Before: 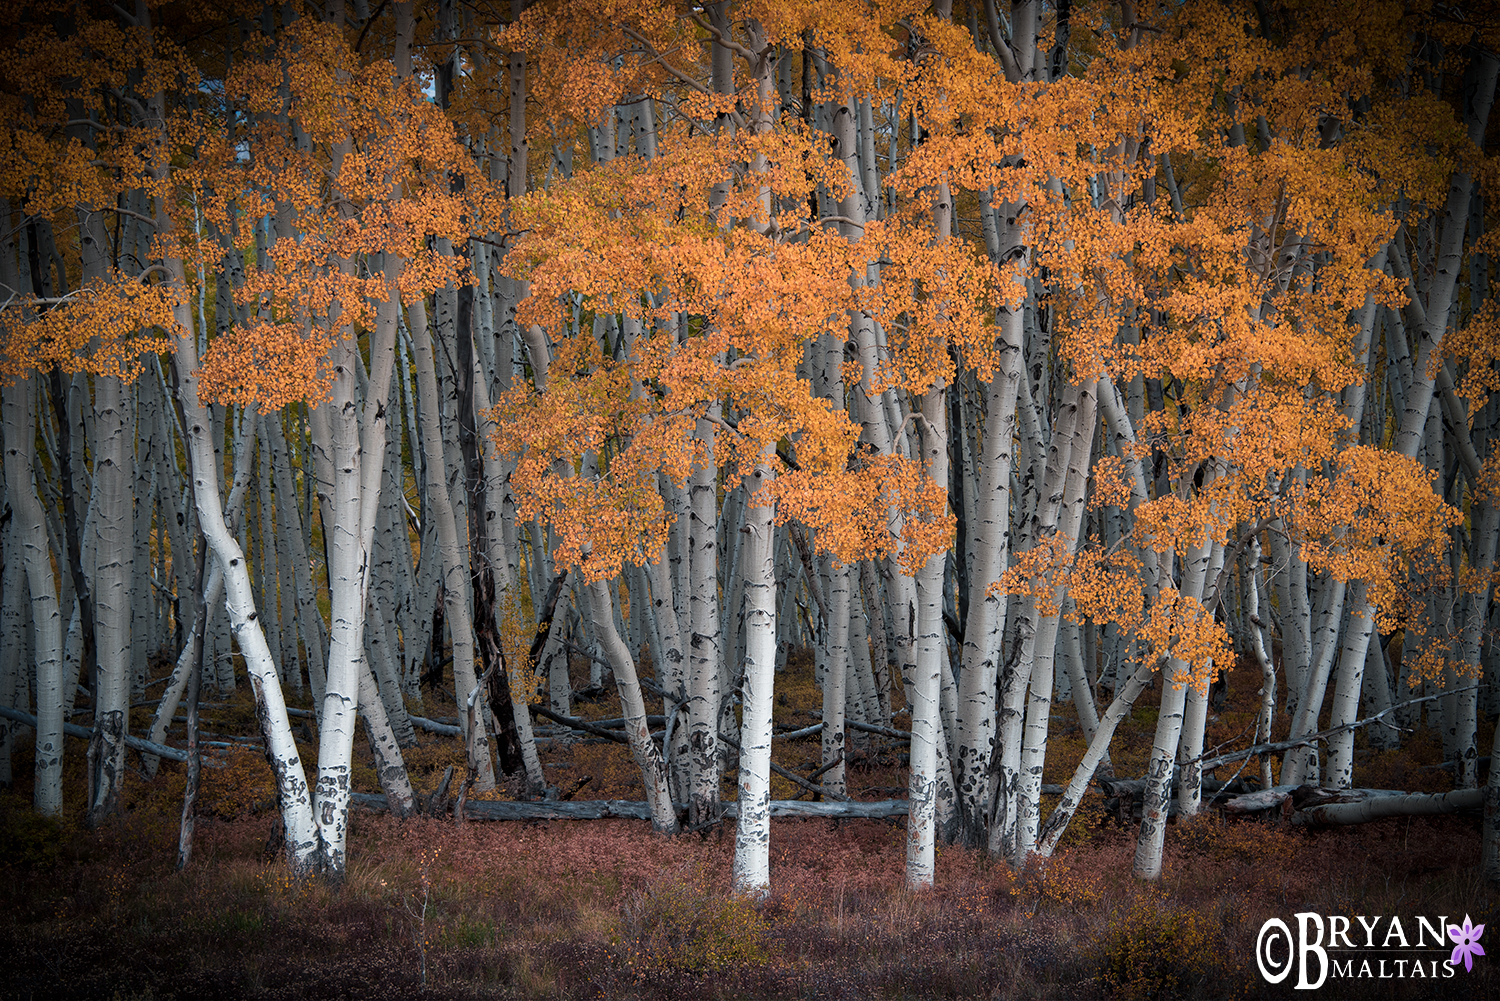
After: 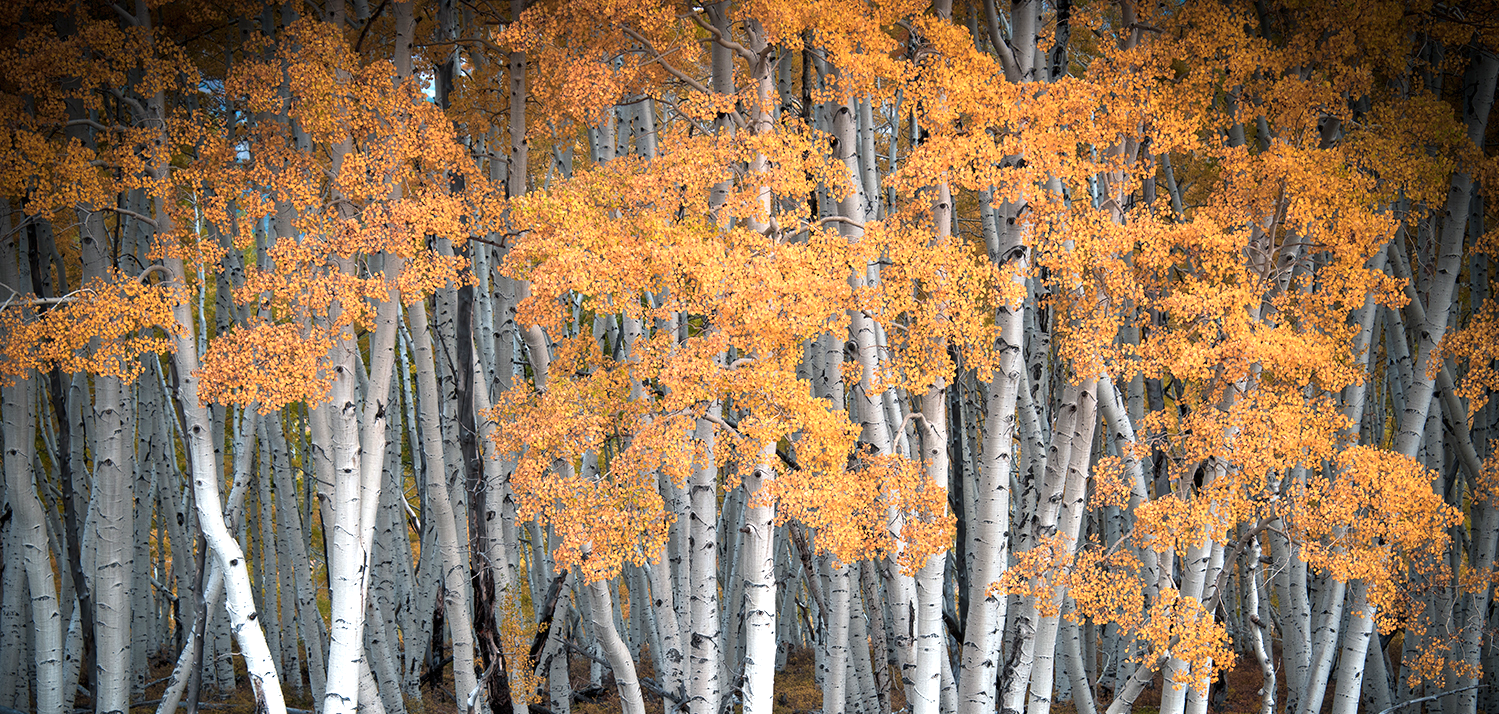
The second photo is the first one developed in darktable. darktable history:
tone equalizer: -8 EV -0.55 EV
exposure: black level correction 0, exposure 1 EV, compensate exposure bias true, compensate highlight preservation false
crop: bottom 28.576%
